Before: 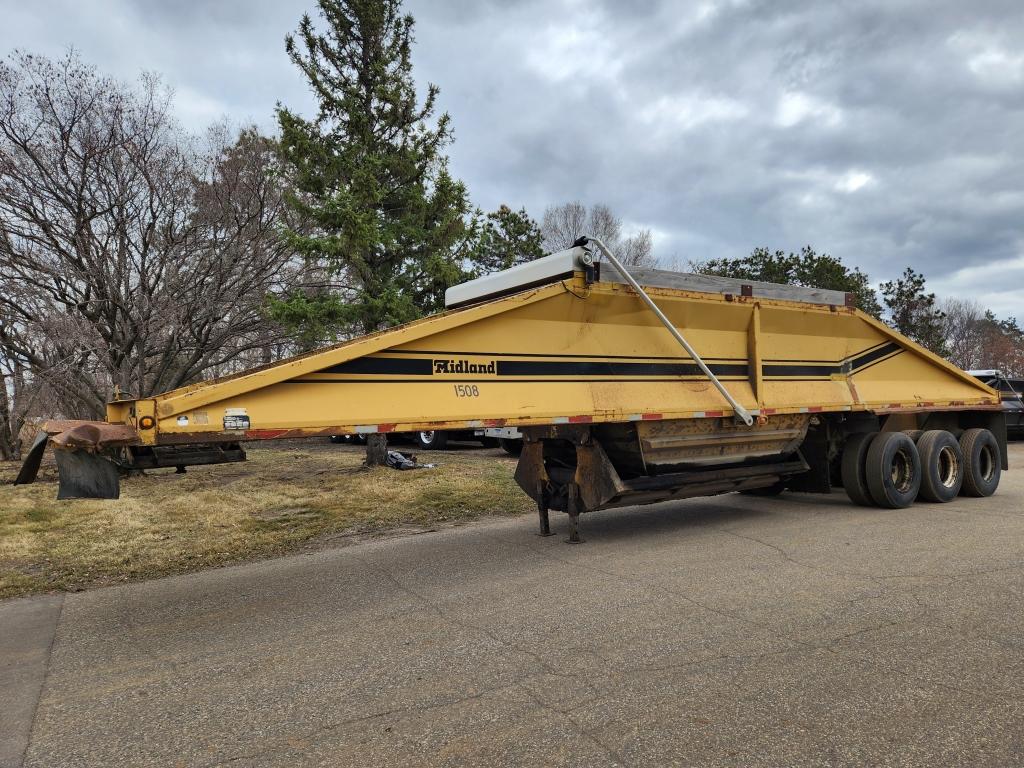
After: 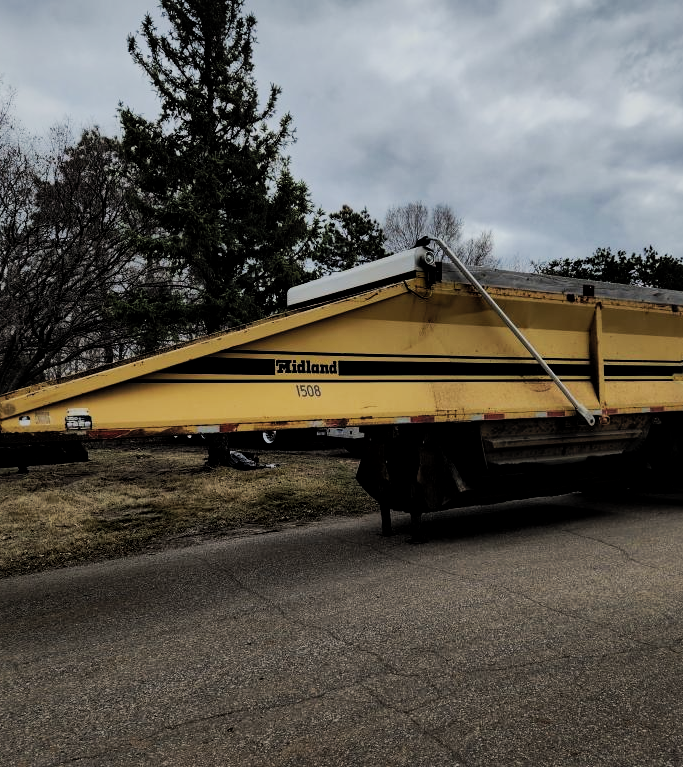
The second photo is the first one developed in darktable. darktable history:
filmic rgb: black relative exposure -7.65 EV, white relative exposure 4.56 EV, threshold 6 EV, hardness 3.61, color science v6 (2022), enable highlight reconstruction true
local contrast: mode bilateral grid, contrast 21, coarseness 49, detail 141%, midtone range 0.2
contrast brightness saturation: contrast 0.142, brightness 0.207
tone equalizer: -8 EV -1.08 EV, -7 EV -1.02 EV, -6 EV -0.87 EV, -5 EV -0.582 EV, -3 EV 0.605 EV, -2 EV 0.885 EV, -1 EV 0.987 EV, +0 EV 1.05 EV
crop and rotate: left 15.516%, right 17.742%
exposure: exposure -2.059 EV, compensate highlight preservation false
tone curve: curves: ch0 [(0, 0) (0.003, 0.005) (0.011, 0.011) (0.025, 0.022) (0.044, 0.035) (0.069, 0.051) (0.1, 0.073) (0.136, 0.106) (0.177, 0.147) (0.224, 0.195) (0.277, 0.253) (0.335, 0.315) (0.399, 0.388) (0.468, 0.488) (0.543, 0.586) (0.623, 0.685) (0.709, 0.764) (0.801, 0.838) (0.898, 0.908) (1, 1)], preserve colors none
